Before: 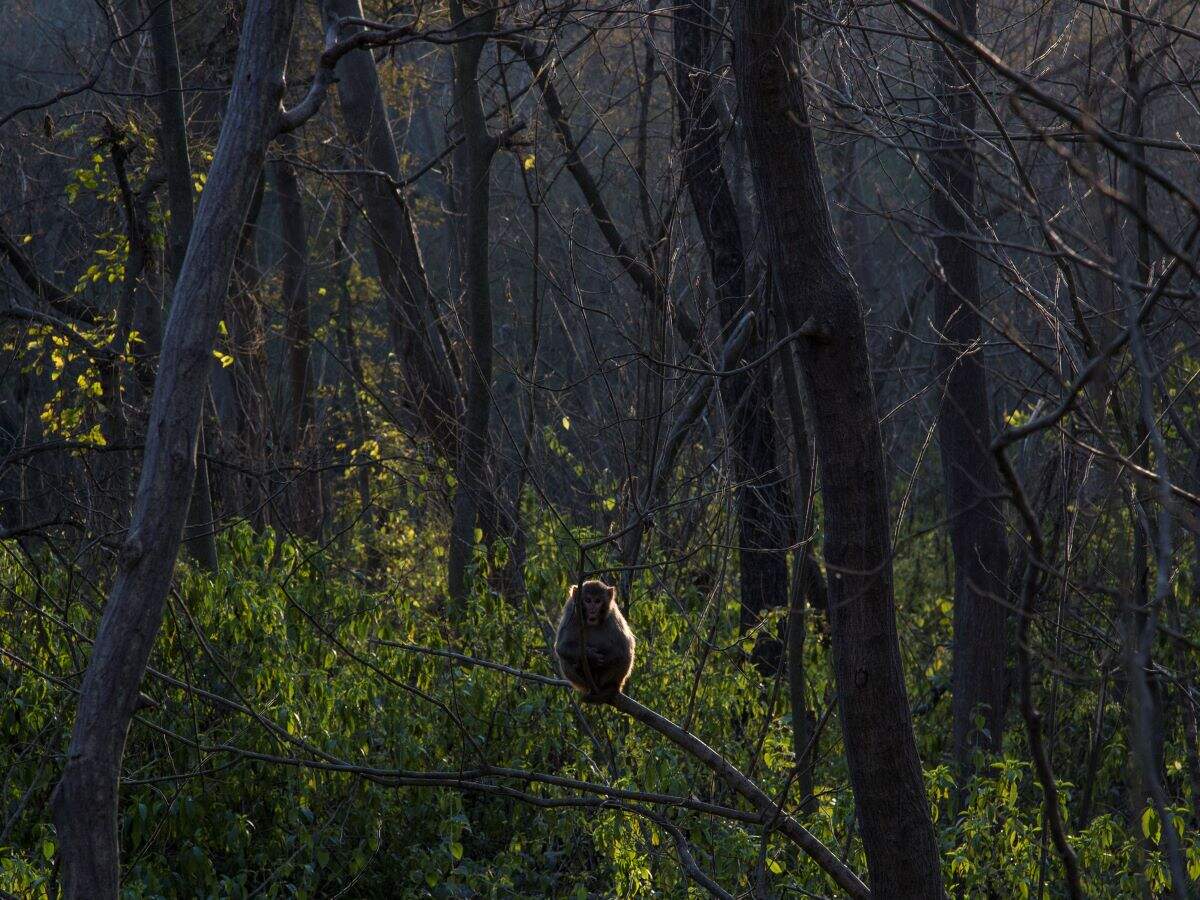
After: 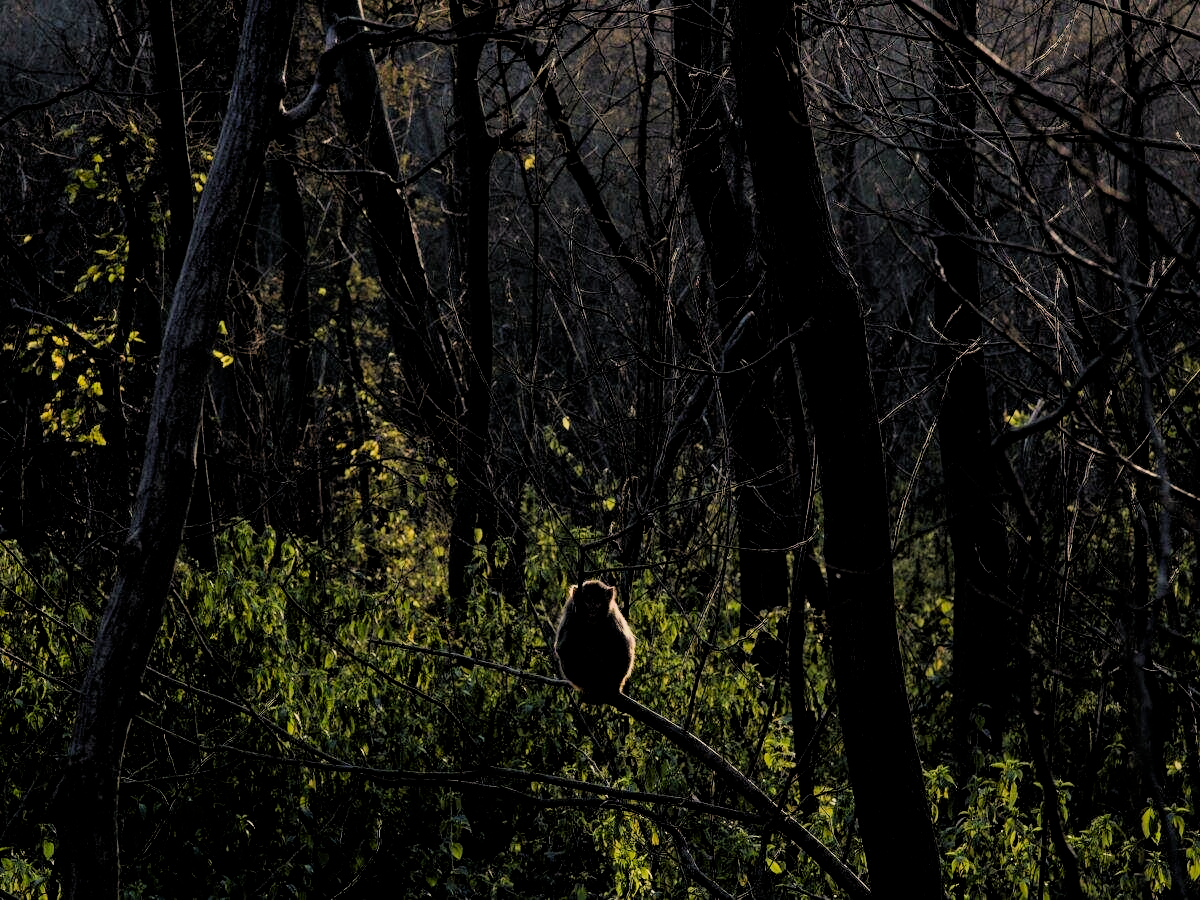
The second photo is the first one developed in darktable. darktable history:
filmic rgb: black relative exposure -5 EV, hardness 2.88, contrast 1.2
rgb levels: levels [[0.013, 0.434, 0.89], [0, 0.5, 1], [0, 0.5, 1]]
color correction: highlights a* 5.81, highlights b* 4.84
rgb curve: curves: ch2 [(0, 0) (0.567, 0.512) (1, 1)], mode RGB, independent channels
